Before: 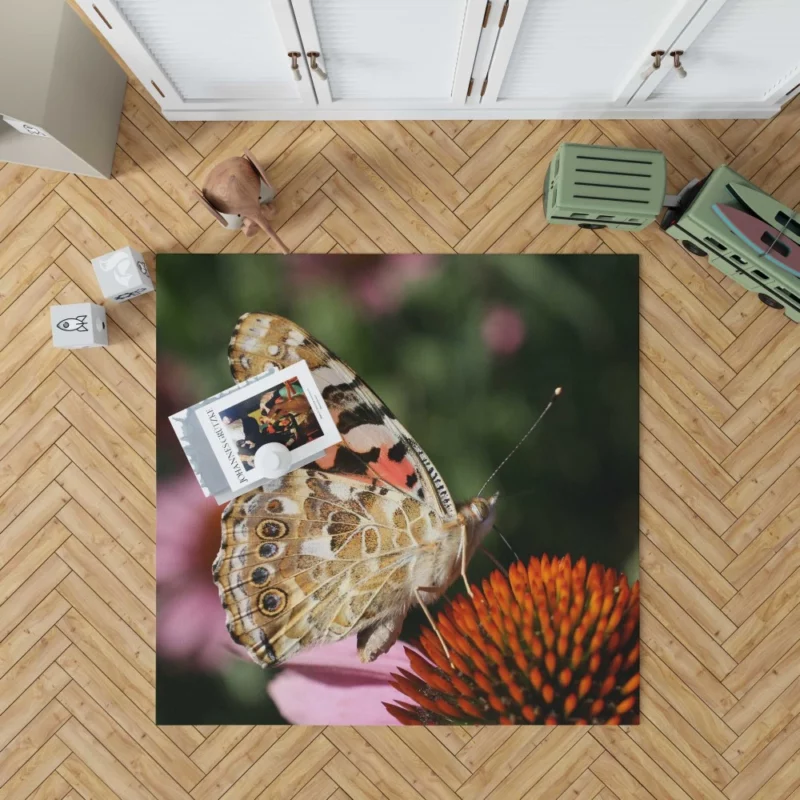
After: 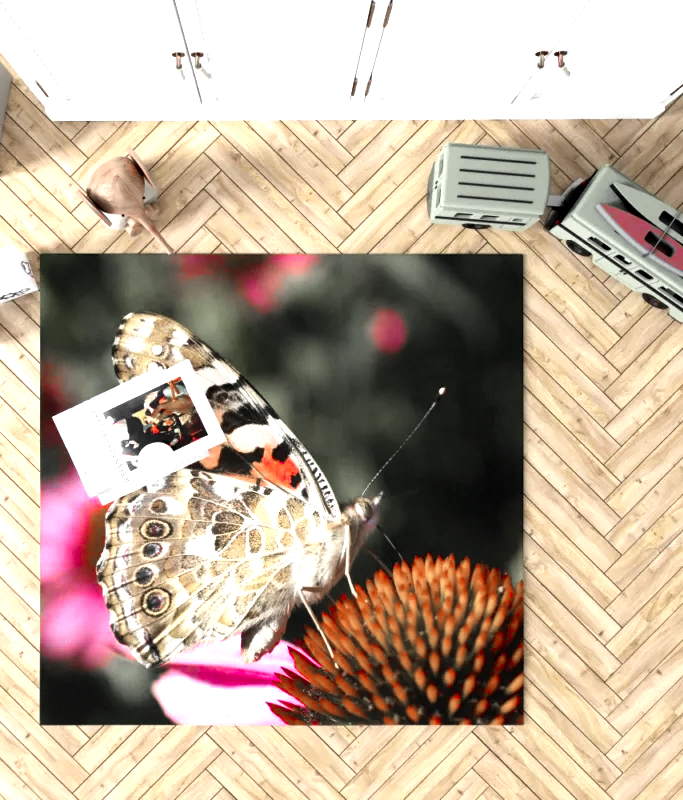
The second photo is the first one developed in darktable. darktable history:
color balance rgb: global offset › luminance -0.489%, perceptual saturation grading › global saturation 30.041%, perceptual brilliance grading › global brilliance -17.777%, perceptual brilliance grading › highlights 28.217%, global vibrance 25.065%
tone equalizer: -8 EV -1.1 EV, -7 EV -0.973 EV, -6 EV -0.868 EV, -5 EV -0.548 EV, -3 EV 0.577 EV, -2 EV 0.893 EV, -1 EV 1 EV, +0 EV 1.08 EV, smoothing 1
crop and rotate: left 14.535%
color zones: curves: ch1 [(0, 0.831) (0.08, 0.771) (0.157, 0.268) (0.241, 0.207) (0.562, -0.005) (0.714, -0.013) (0.876, 0.01) (1, 0.831)]
